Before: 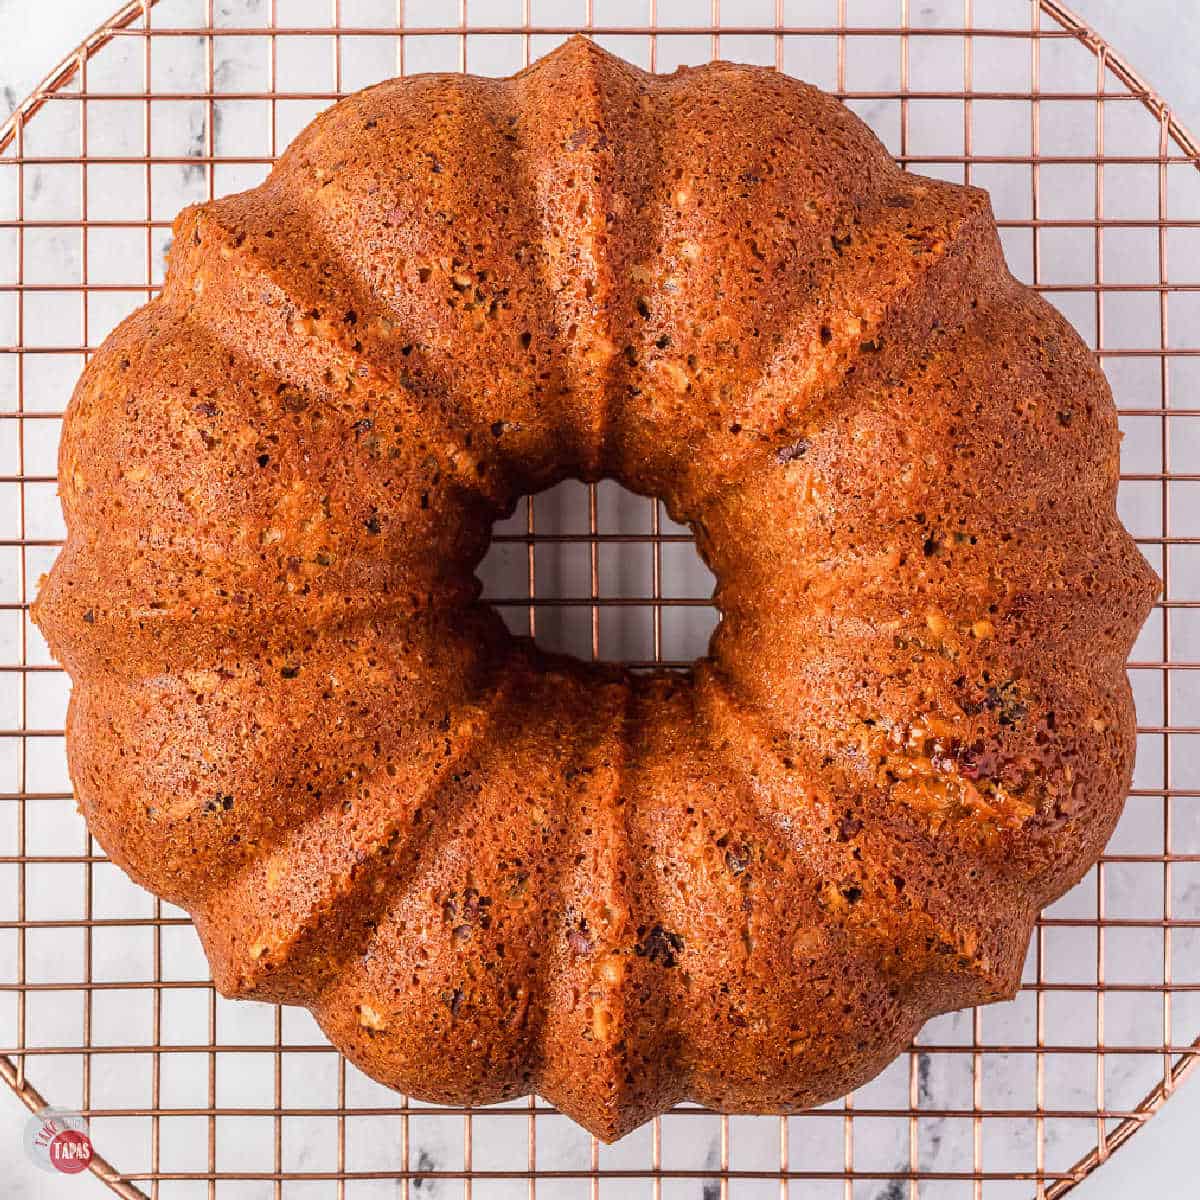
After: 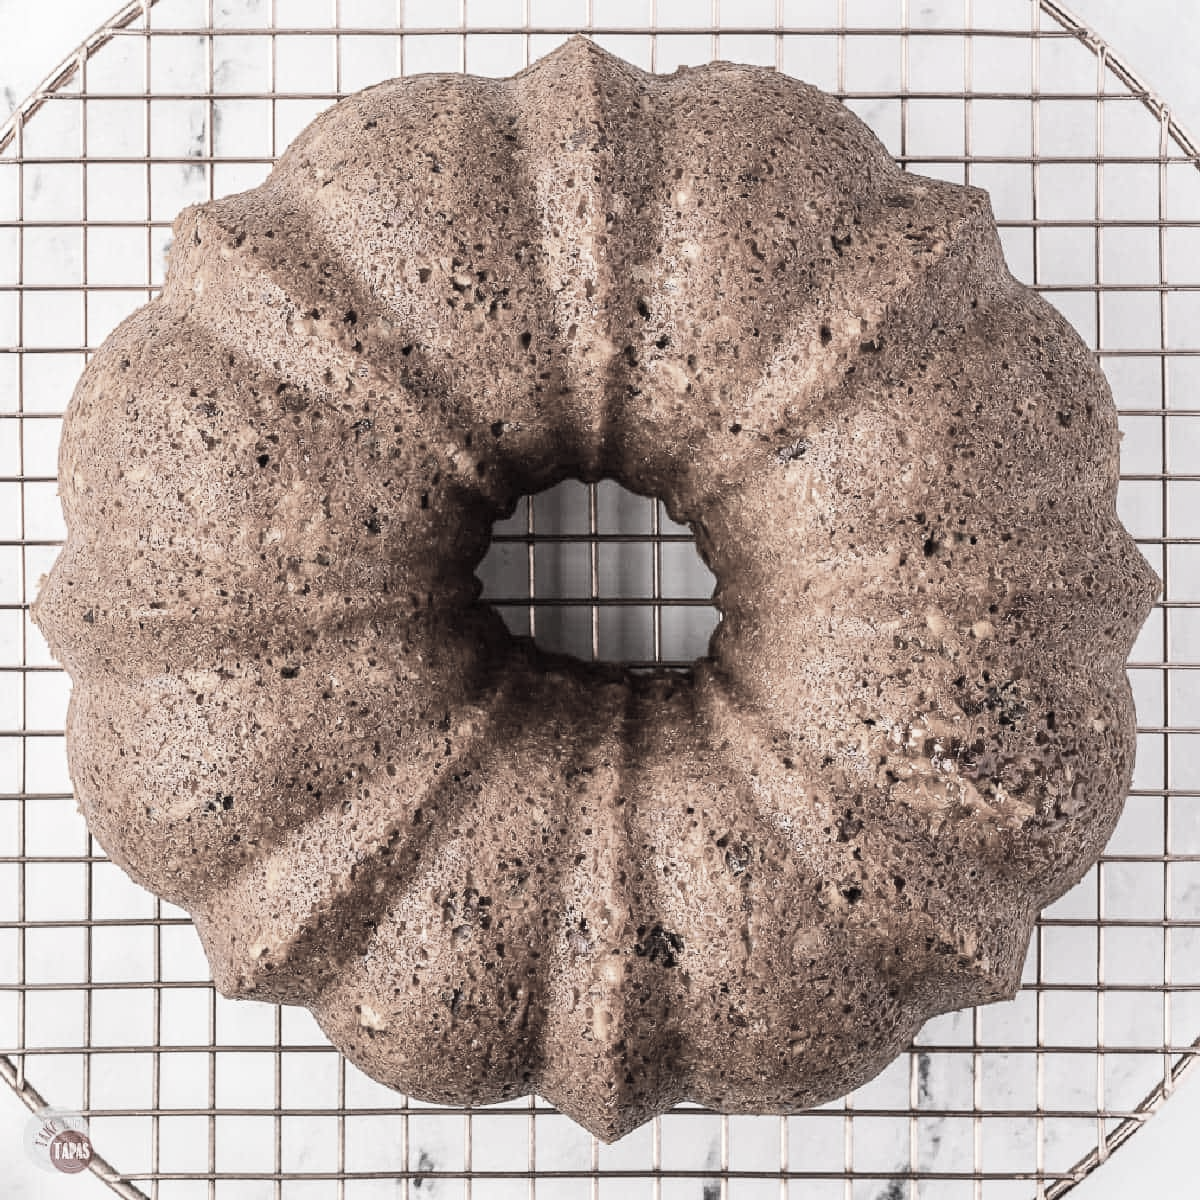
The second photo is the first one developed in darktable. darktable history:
color correction: highlights b* 0.066, saturation 0.195
contrast brightness saturation: contrast 0.195, brightness 0.141, saturation 0.146
